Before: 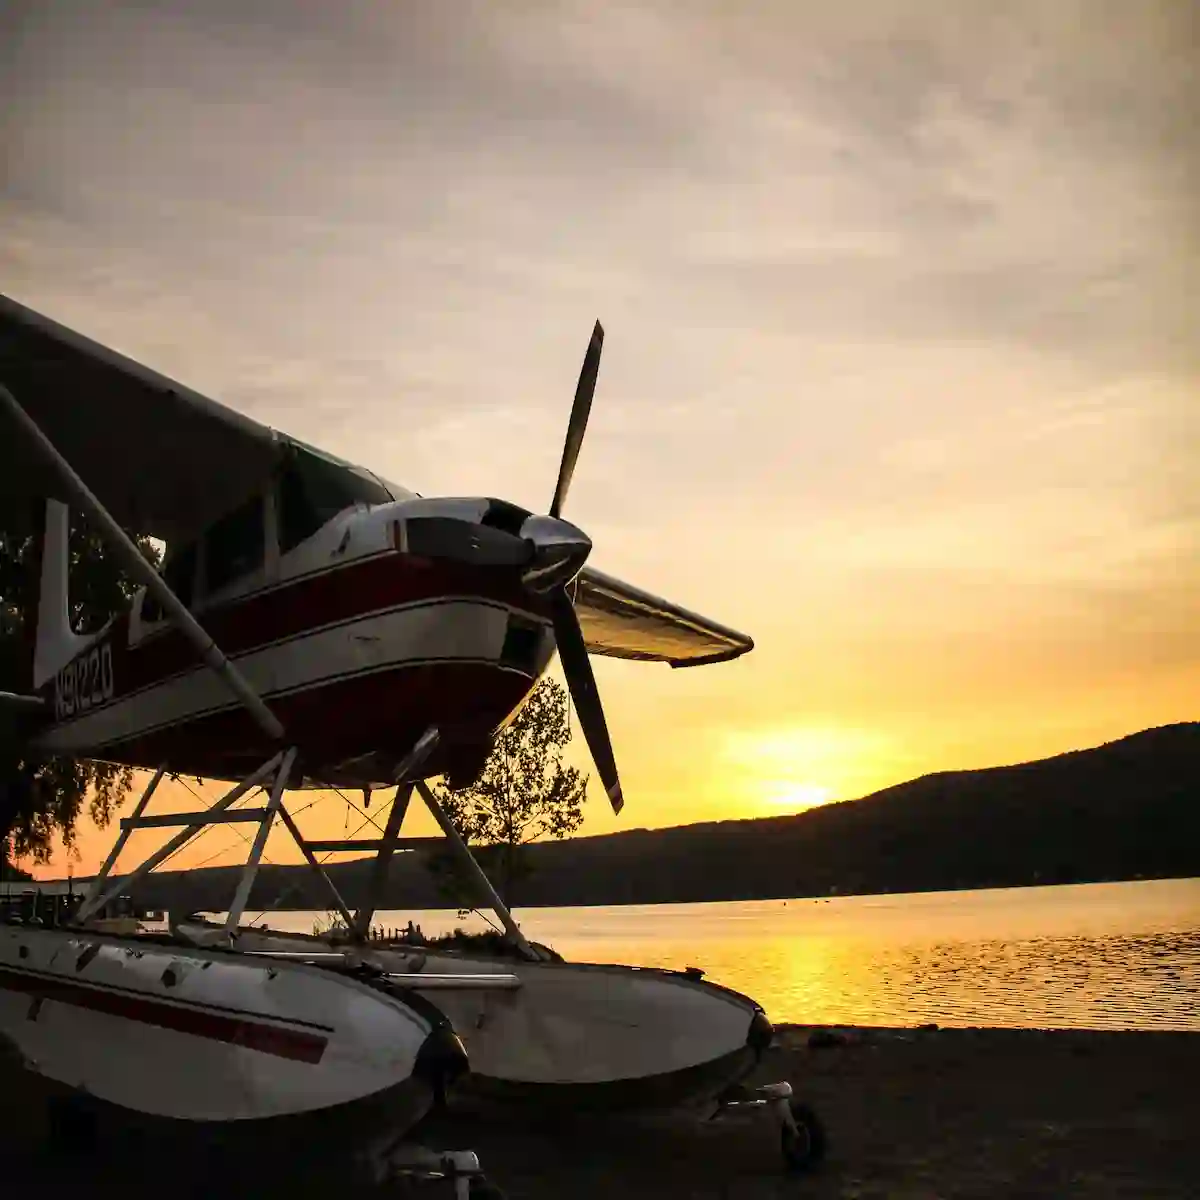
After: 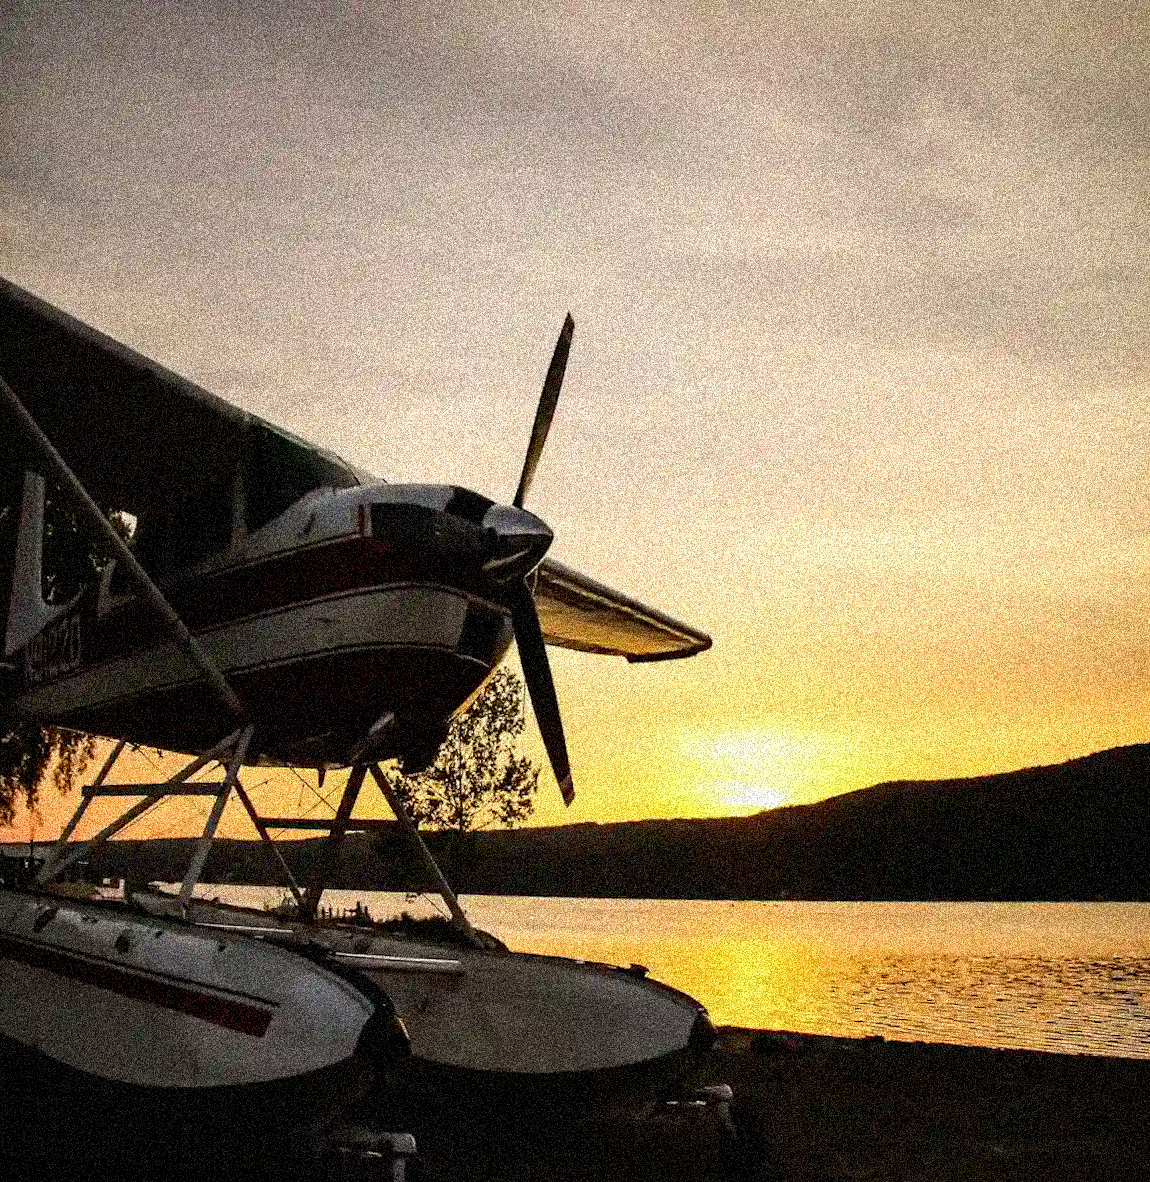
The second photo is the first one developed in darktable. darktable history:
exposure: black level correction 0.005, exposure 0.001 EV, compensate highlight preservation false
crop and rotate: angle -2.38°
grain: coarseness 3.75 ISO, strength 100%, mid-tones bias 0%
rotate and perspective: lens shift (horizontal) -0.055, automatic cropping off
